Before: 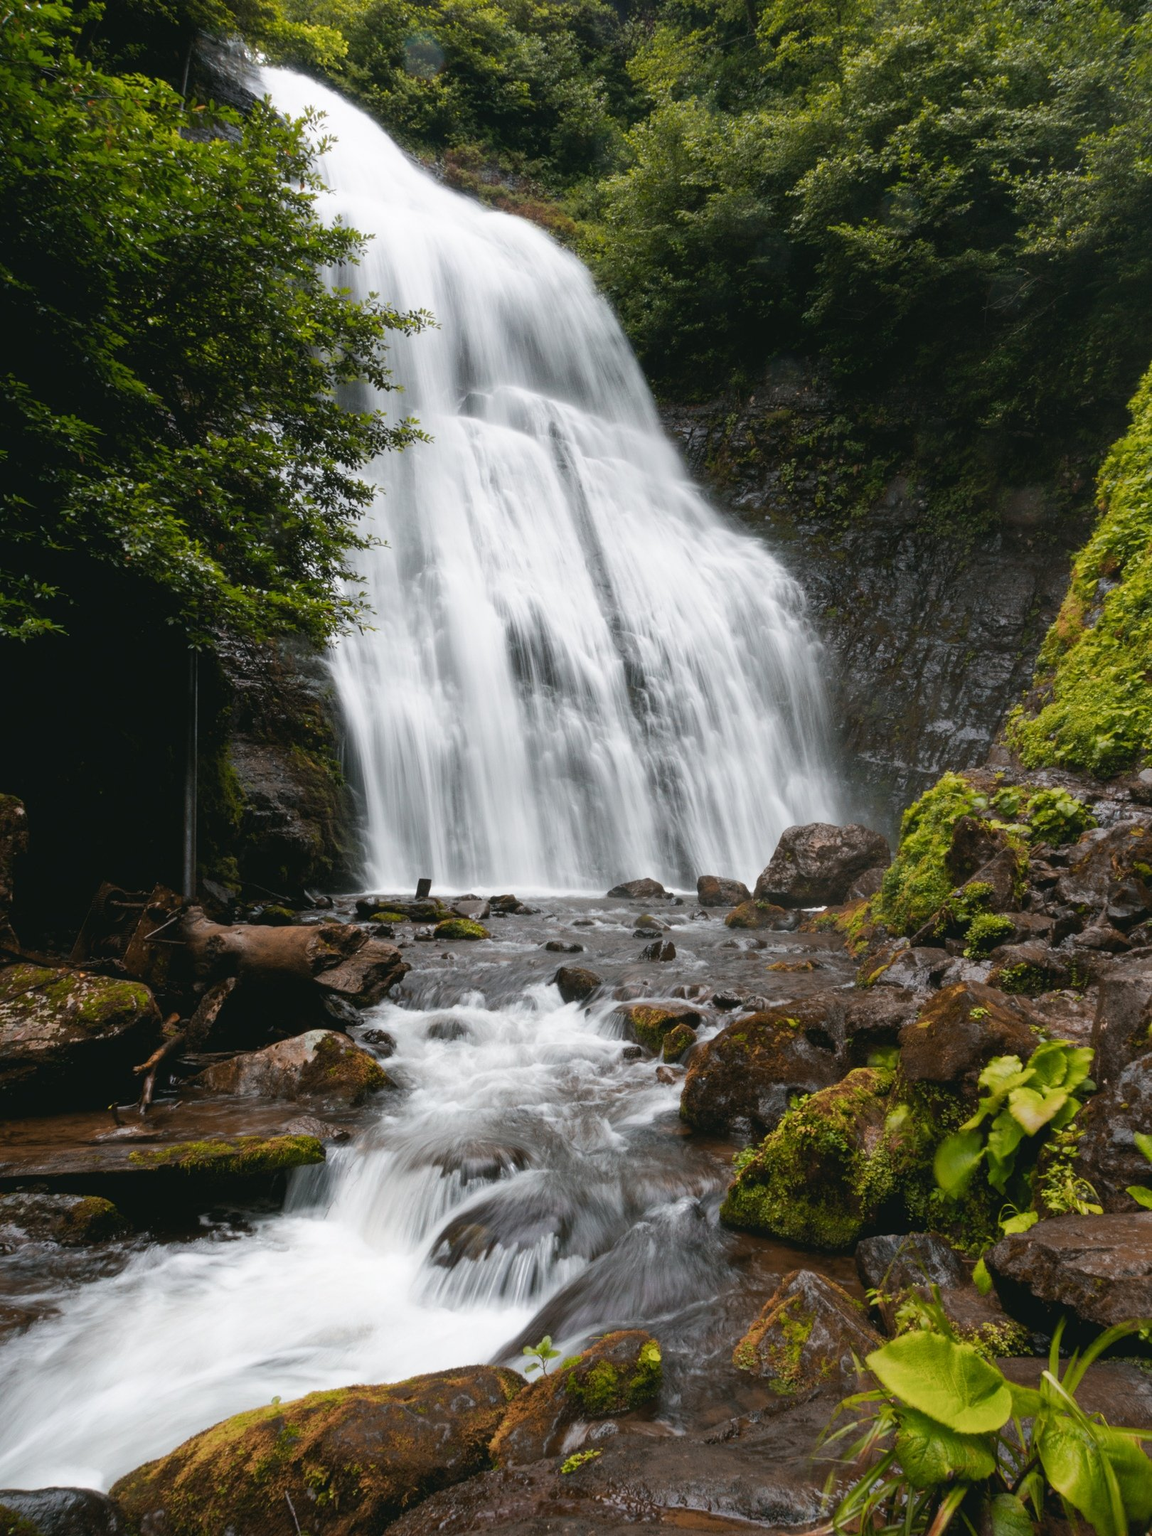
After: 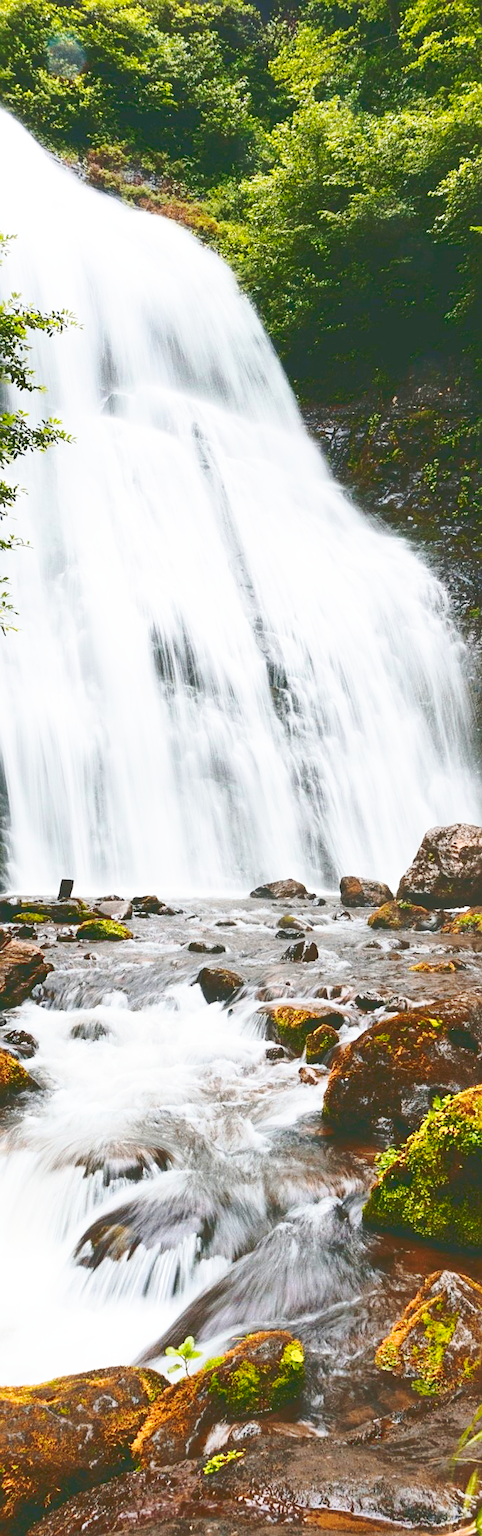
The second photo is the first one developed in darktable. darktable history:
sharpen: on, module defaults
base curve: curves: ch0 [(0, 0) (0.036, 0.037) (0.121, 0.228) (0.46, 0.76) (0.859, 0.983) (1, 1)], preserve colors none
tone curve: curves: ch0 [(0, 0) (0.003, 0.203) (0.011, 0.203) (0.025, 0.21) (0.044, 0.22) (0.069, 0.231) (0.1, 0.243) (0.136, 0.255) (0.177, 0.277) (0.224, 0.305) (0.277, 0.346) (0.335, 0.412) (0.399, 0.492) (0.468, 0.571) (0.543, 0.658) (0.623, 0.75) (0.709, 0.837) (0.801, 0.905) (0.898, 0.955) (1, 1)], color space Lab, linked channels, preserve colors none
crop: left 31.05%, right 27.052%
